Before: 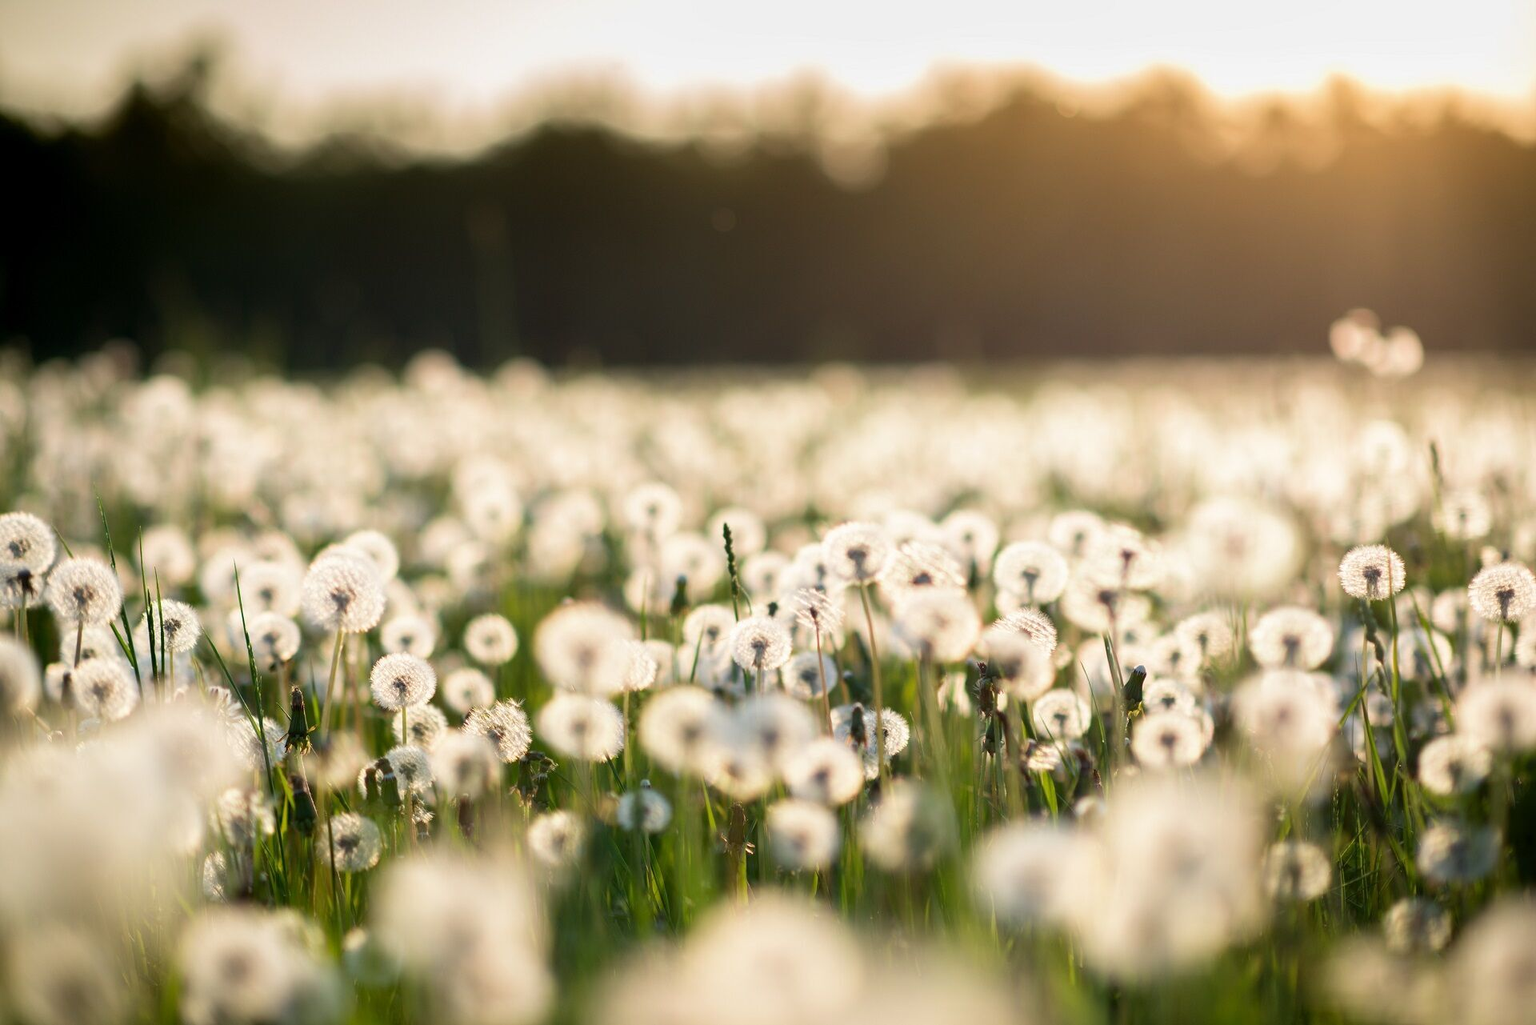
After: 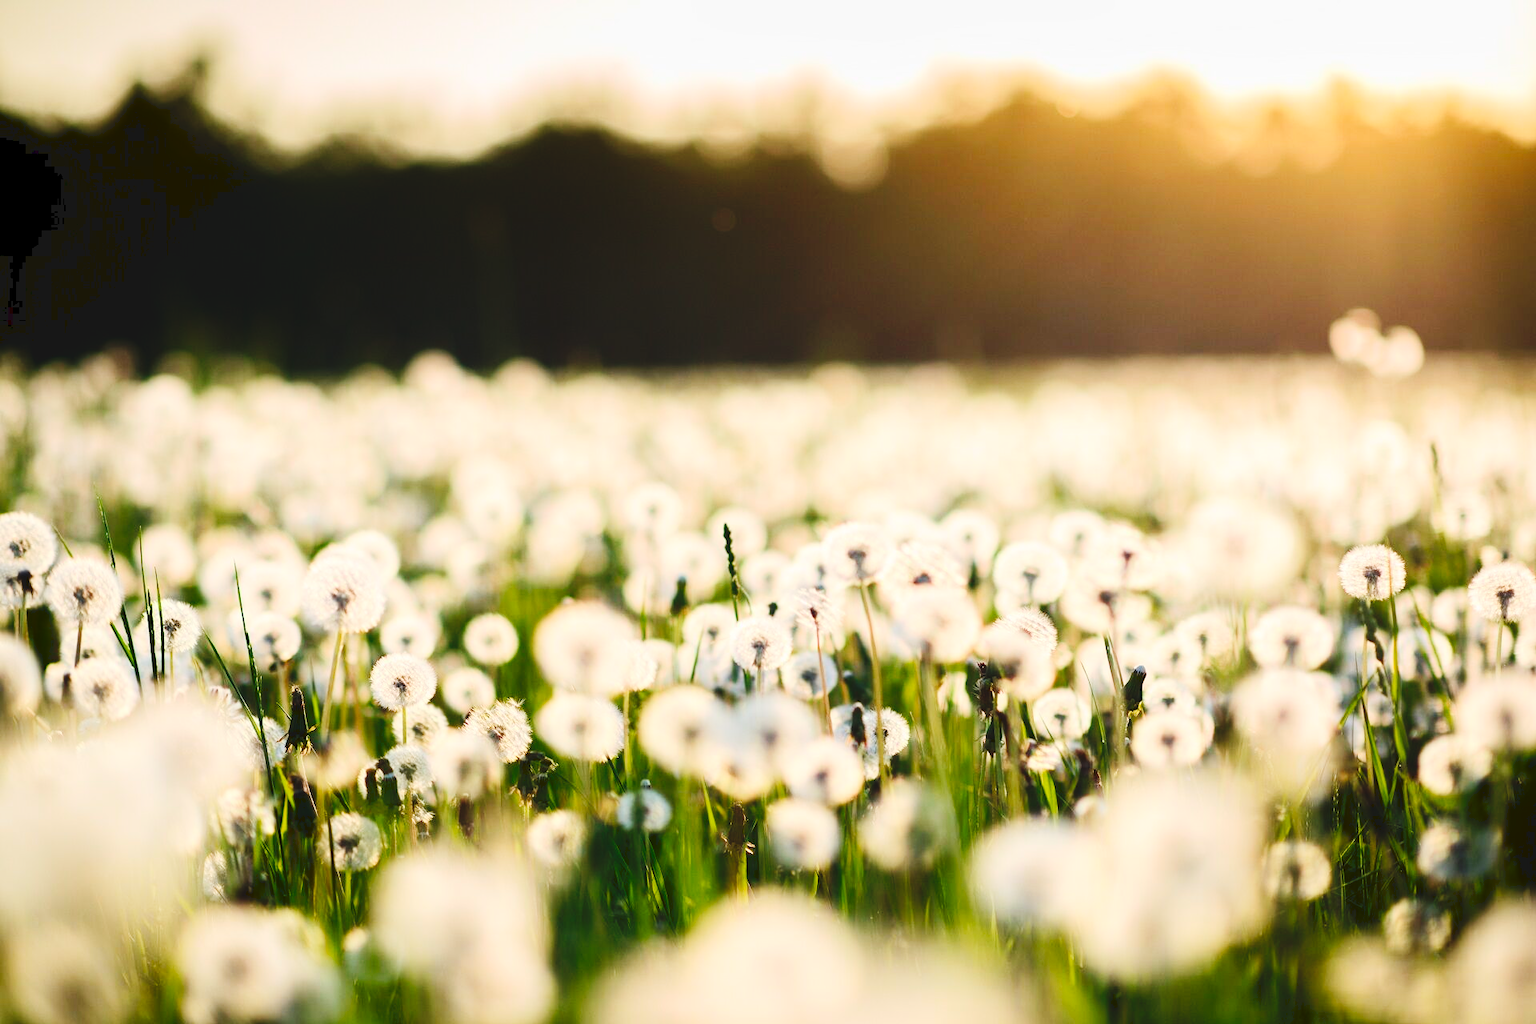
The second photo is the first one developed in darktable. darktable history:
tone curve: curves: ch0 [(0, 0) (0.003, 0.077) (0.011, 0.078) (0.025, 0.078) (0.044, 0.08) (0.069, 0.088) (0.1, 0.102) (0.136, 0.12) (0.177, 0.148) (0.224, 0.191) (0.277, 0.261) (0.335, 0.335) (0.399, 0.419) (0.468, 0.522) (0.543, 0.611) (0.623, 0.702) (0.709, 0.779) (0.801, 0.855) (0.898, 0.918) (1, 1)], preserve colors none
contrast brightness saturation: contrast 0.23, brightness 0.1, saturation 0.29
